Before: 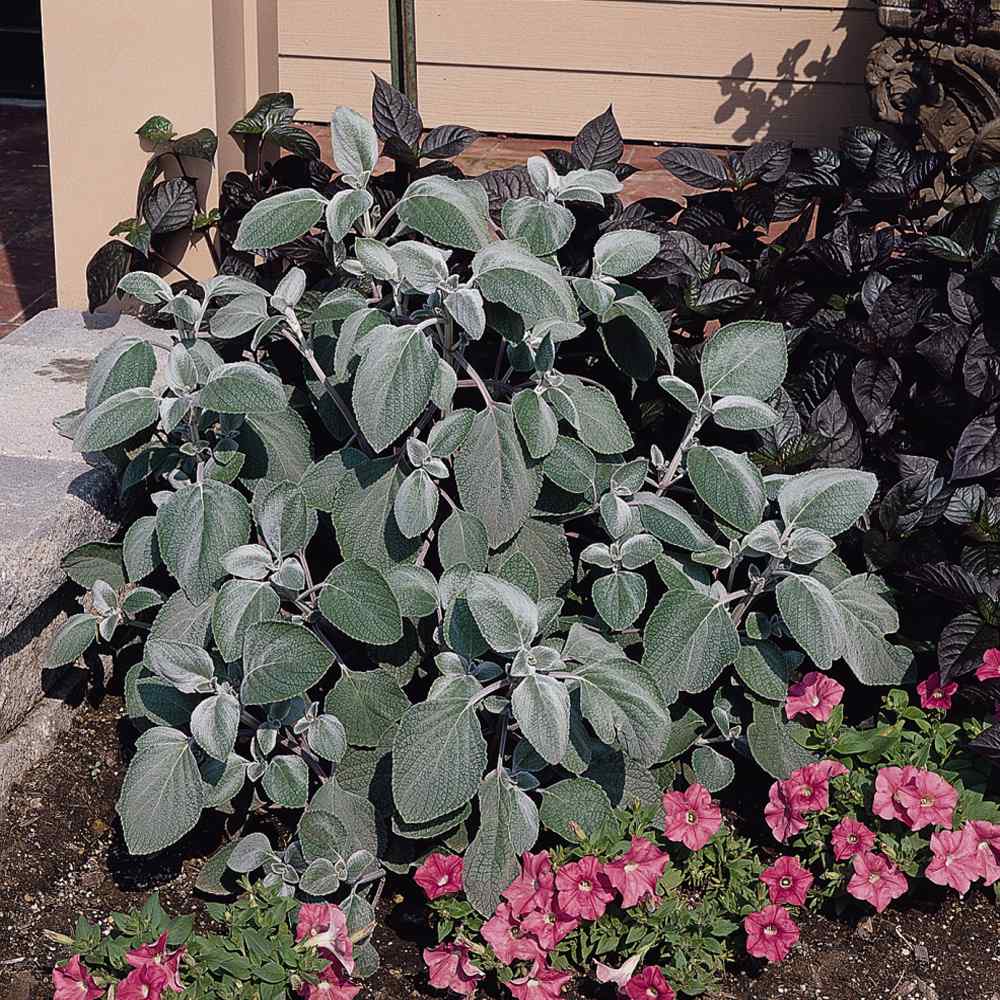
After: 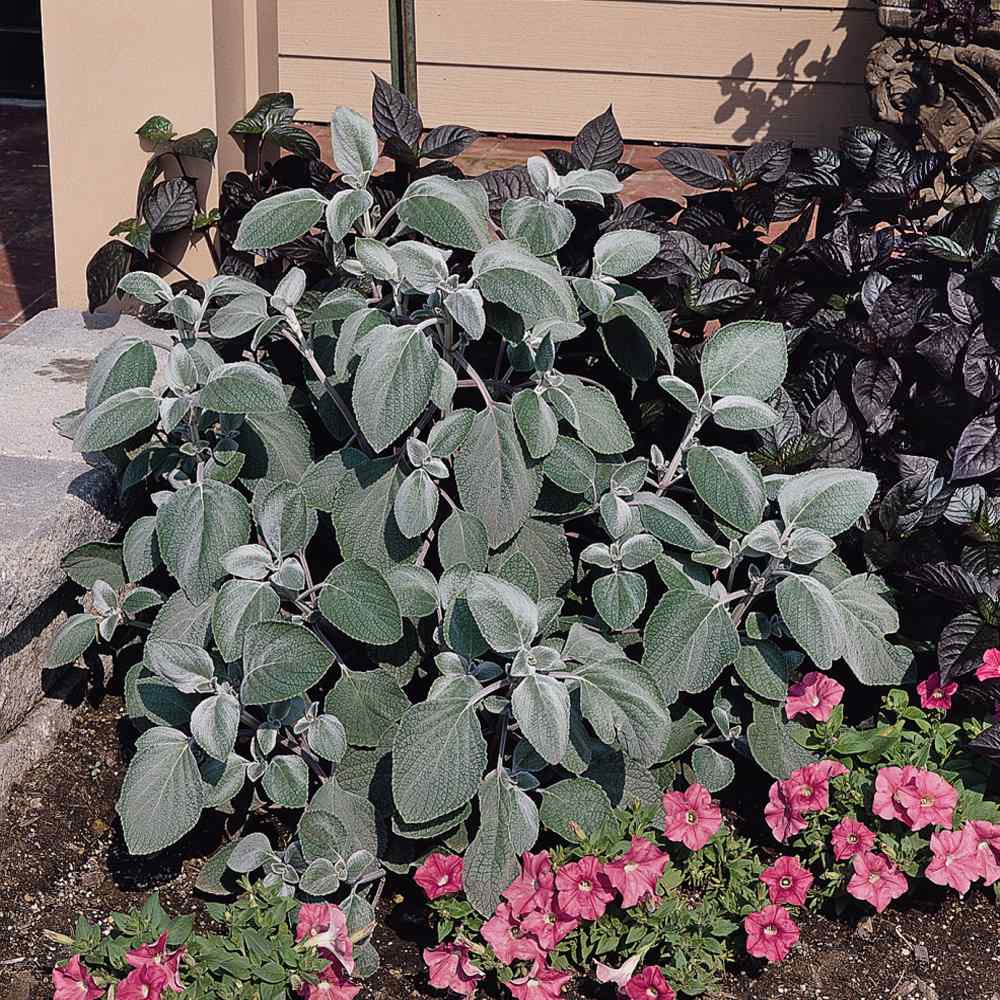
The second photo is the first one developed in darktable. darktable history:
shadows and highlights: shadows 51.9, highlights -28.59, highlights color adjustment 55.47%, soften with gaussian
